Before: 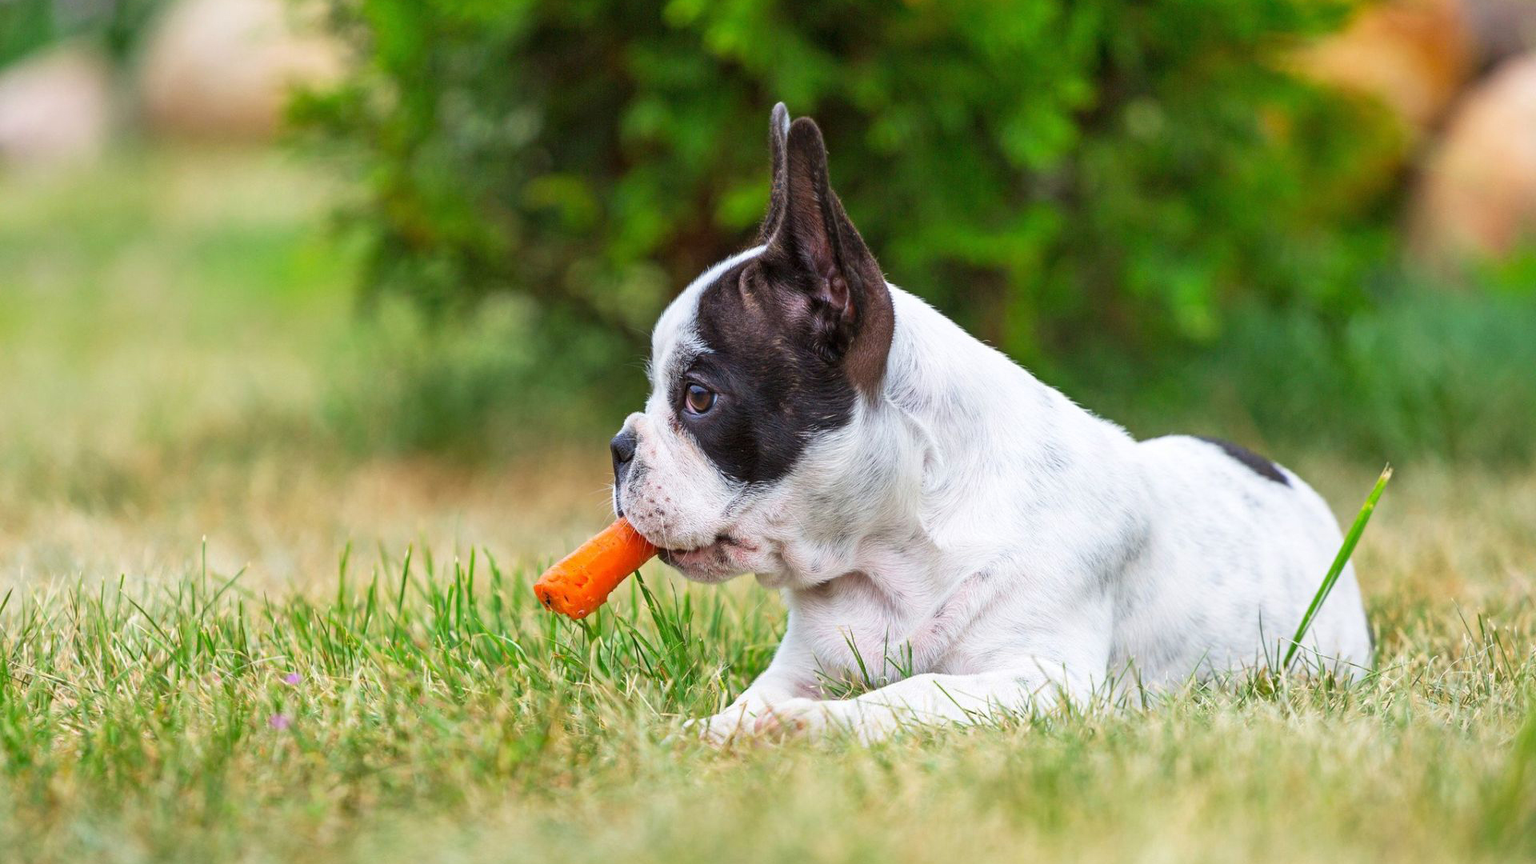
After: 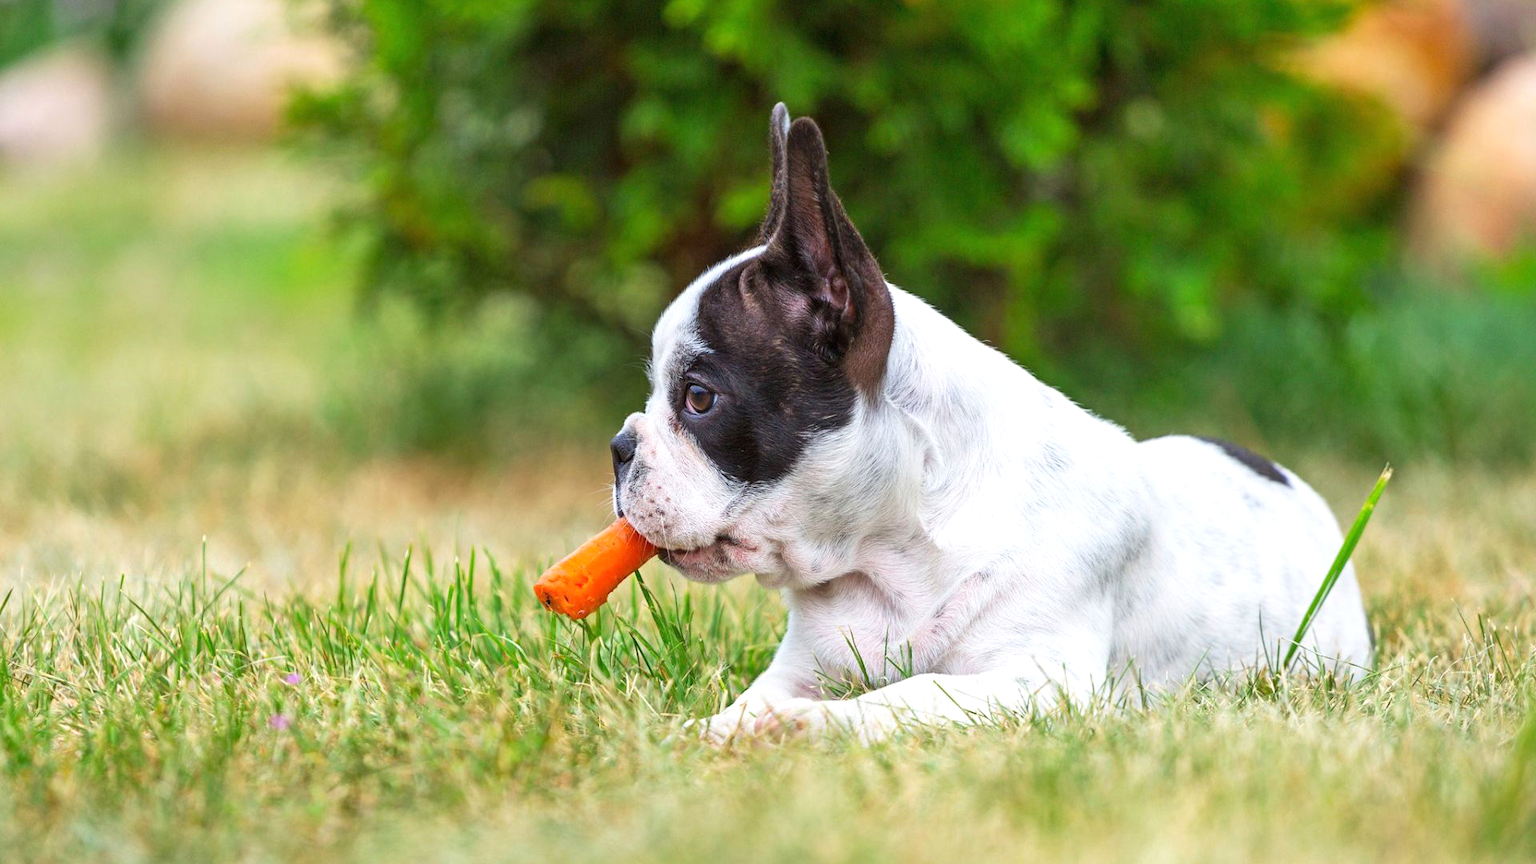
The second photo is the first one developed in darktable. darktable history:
exposure: exposure 0.2 EV, compensate highlight preservation false
rotate and perspective: automatic cropping original format, crop left 0, crop top 0
